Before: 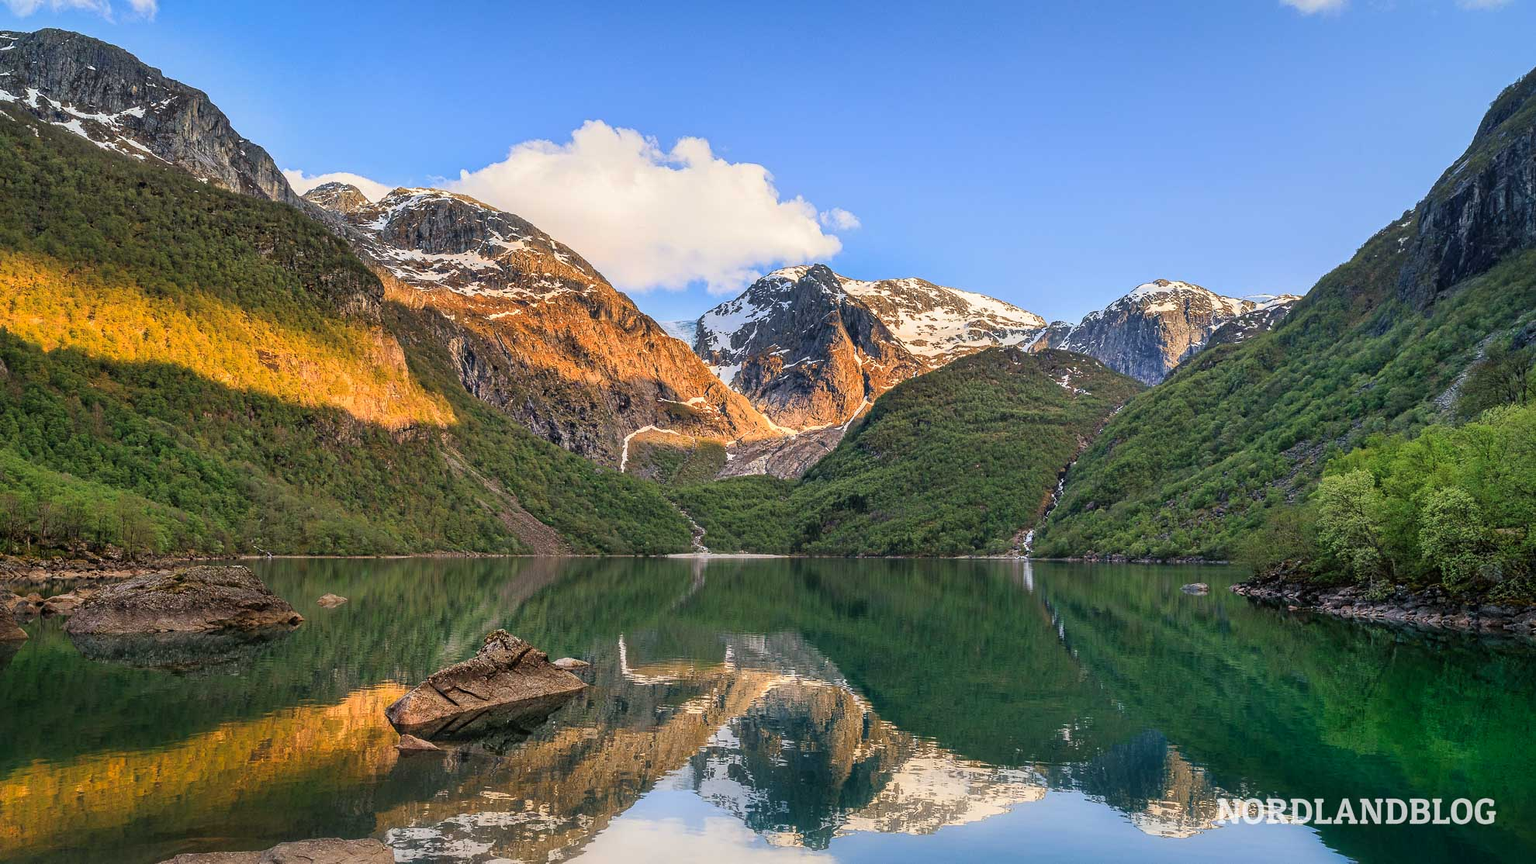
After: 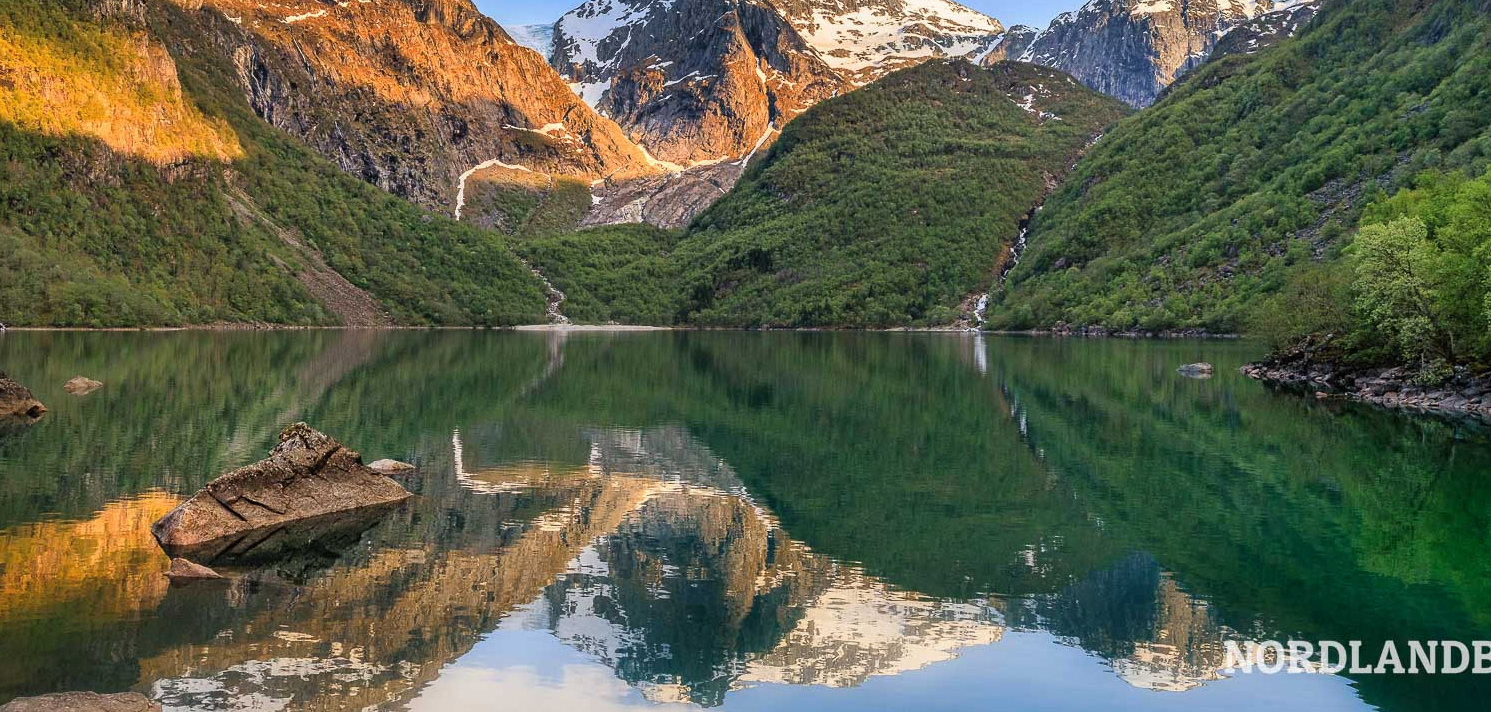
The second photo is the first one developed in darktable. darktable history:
crop and rotate: left 17.46%, top 34.994%, right 7.19%, bottom 1.01%
